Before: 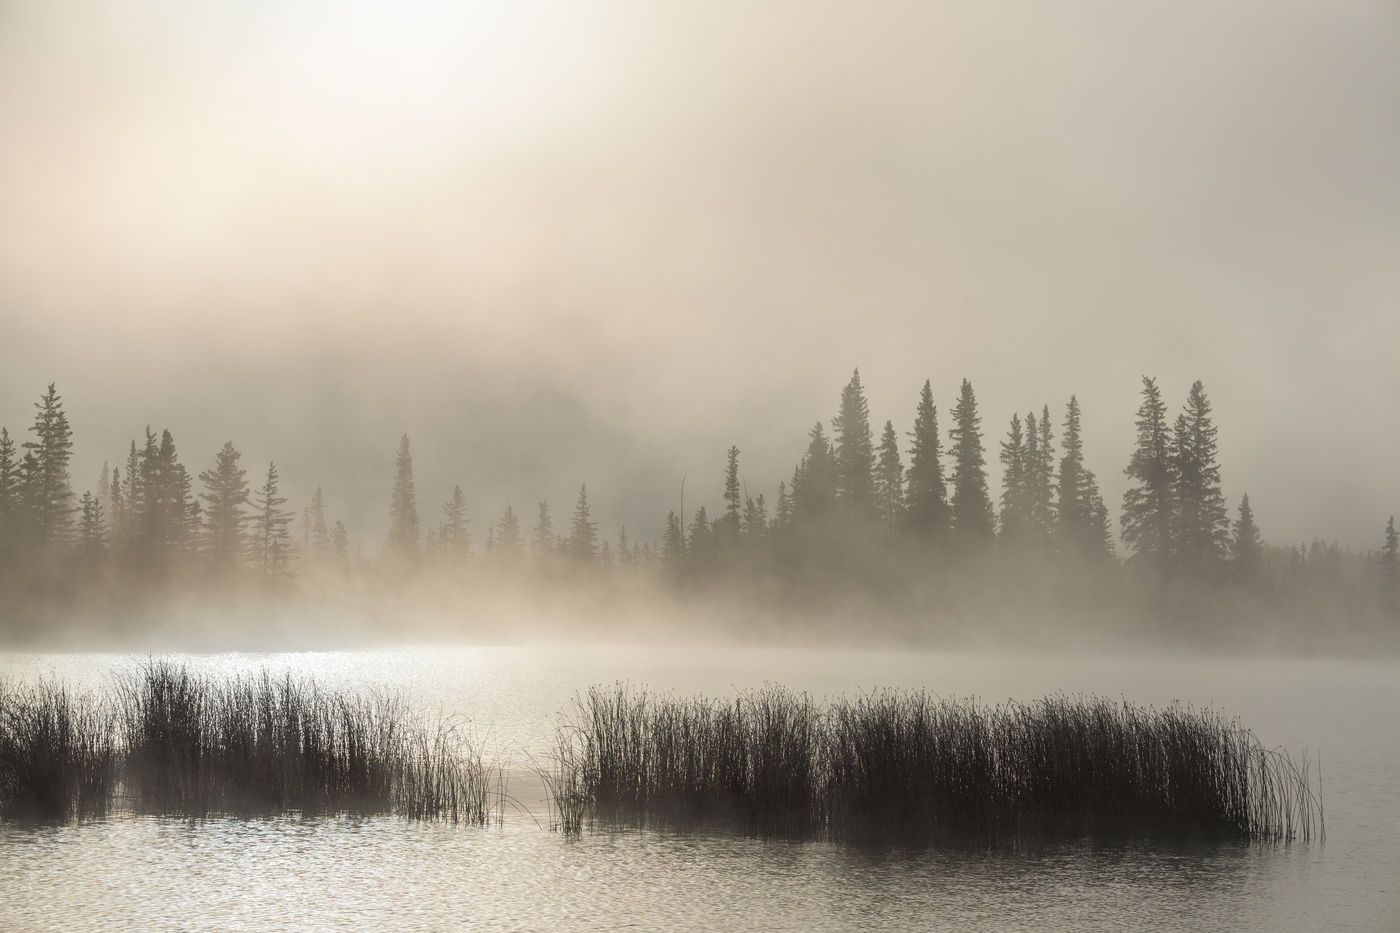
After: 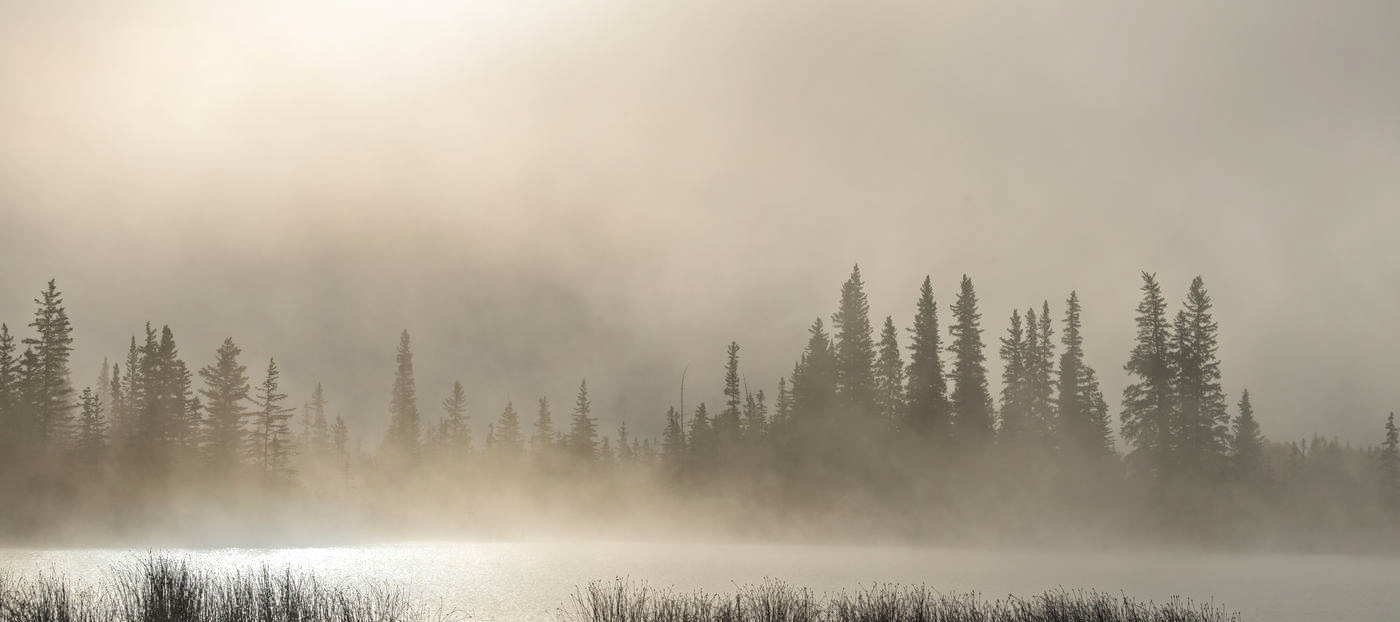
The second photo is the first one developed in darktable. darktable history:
crop: top 11.178%, bottom 22.072%
local contrast: highlights 106%, shadows 98%, detail 119%, midtone range 0.2
haze removal: adaptive false
